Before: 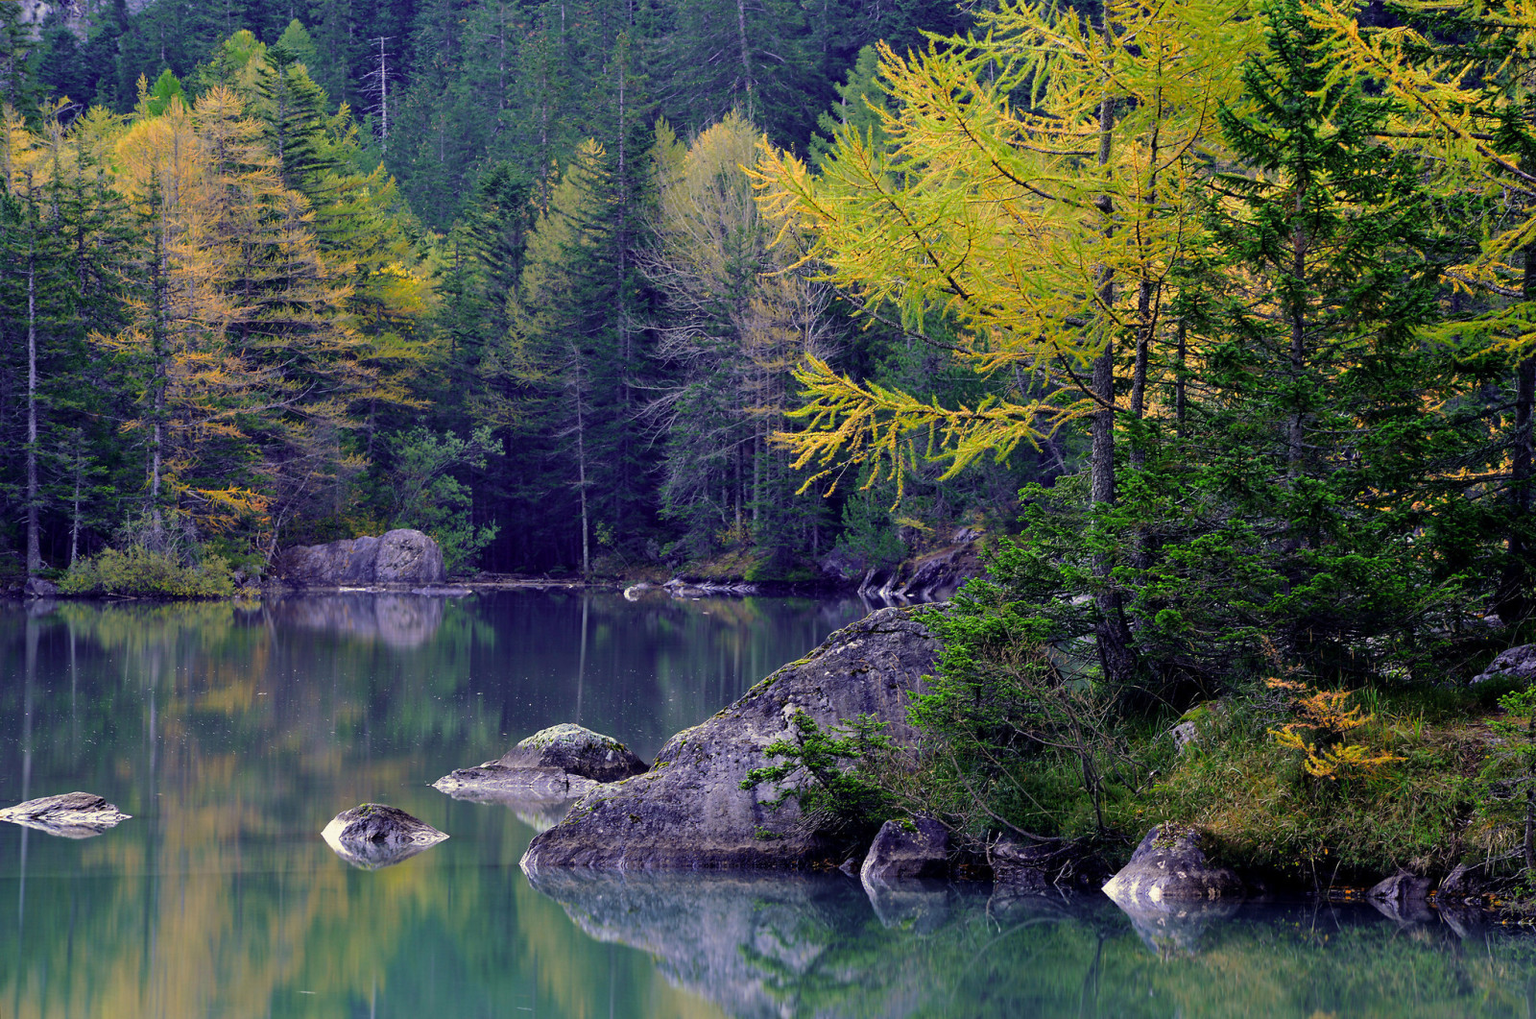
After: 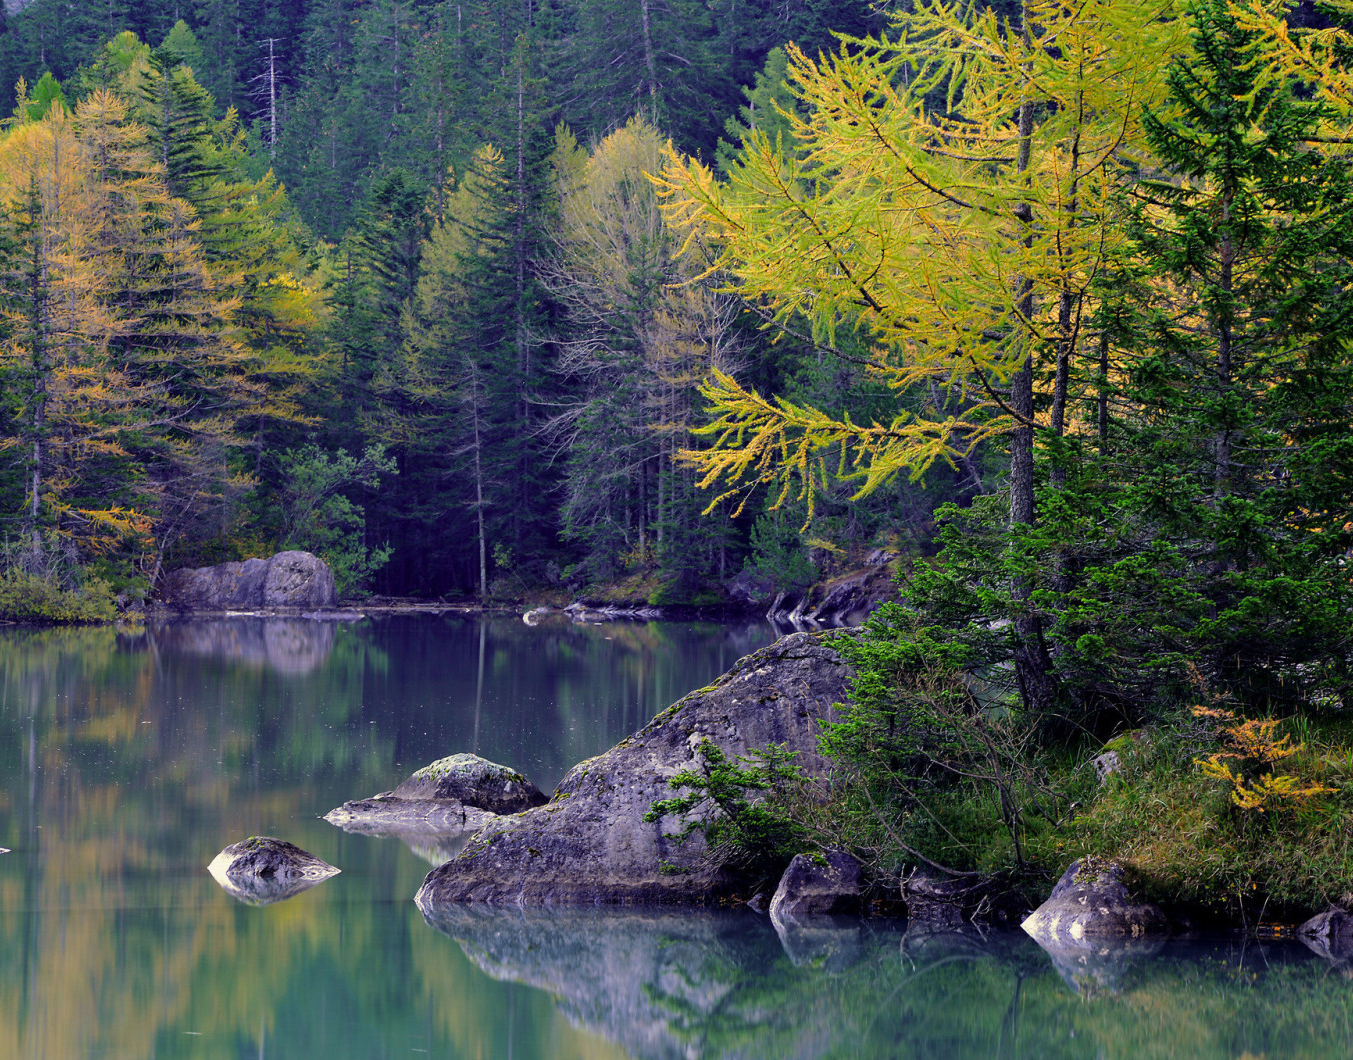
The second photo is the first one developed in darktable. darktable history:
crop: left 7.963%, right 7.467%
